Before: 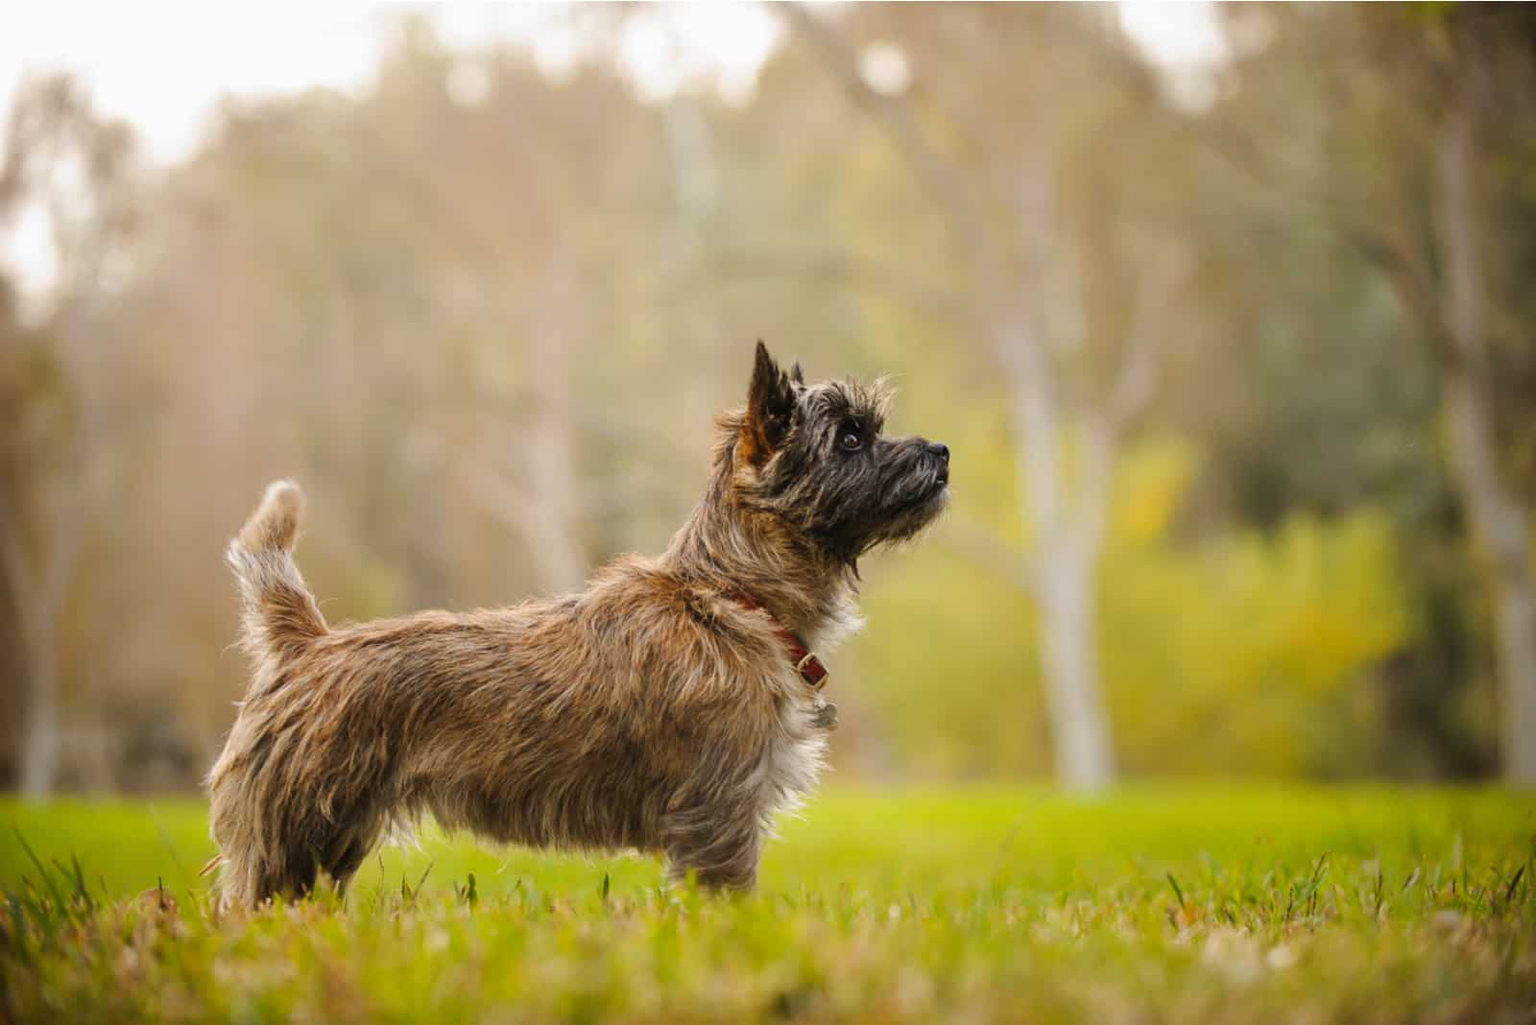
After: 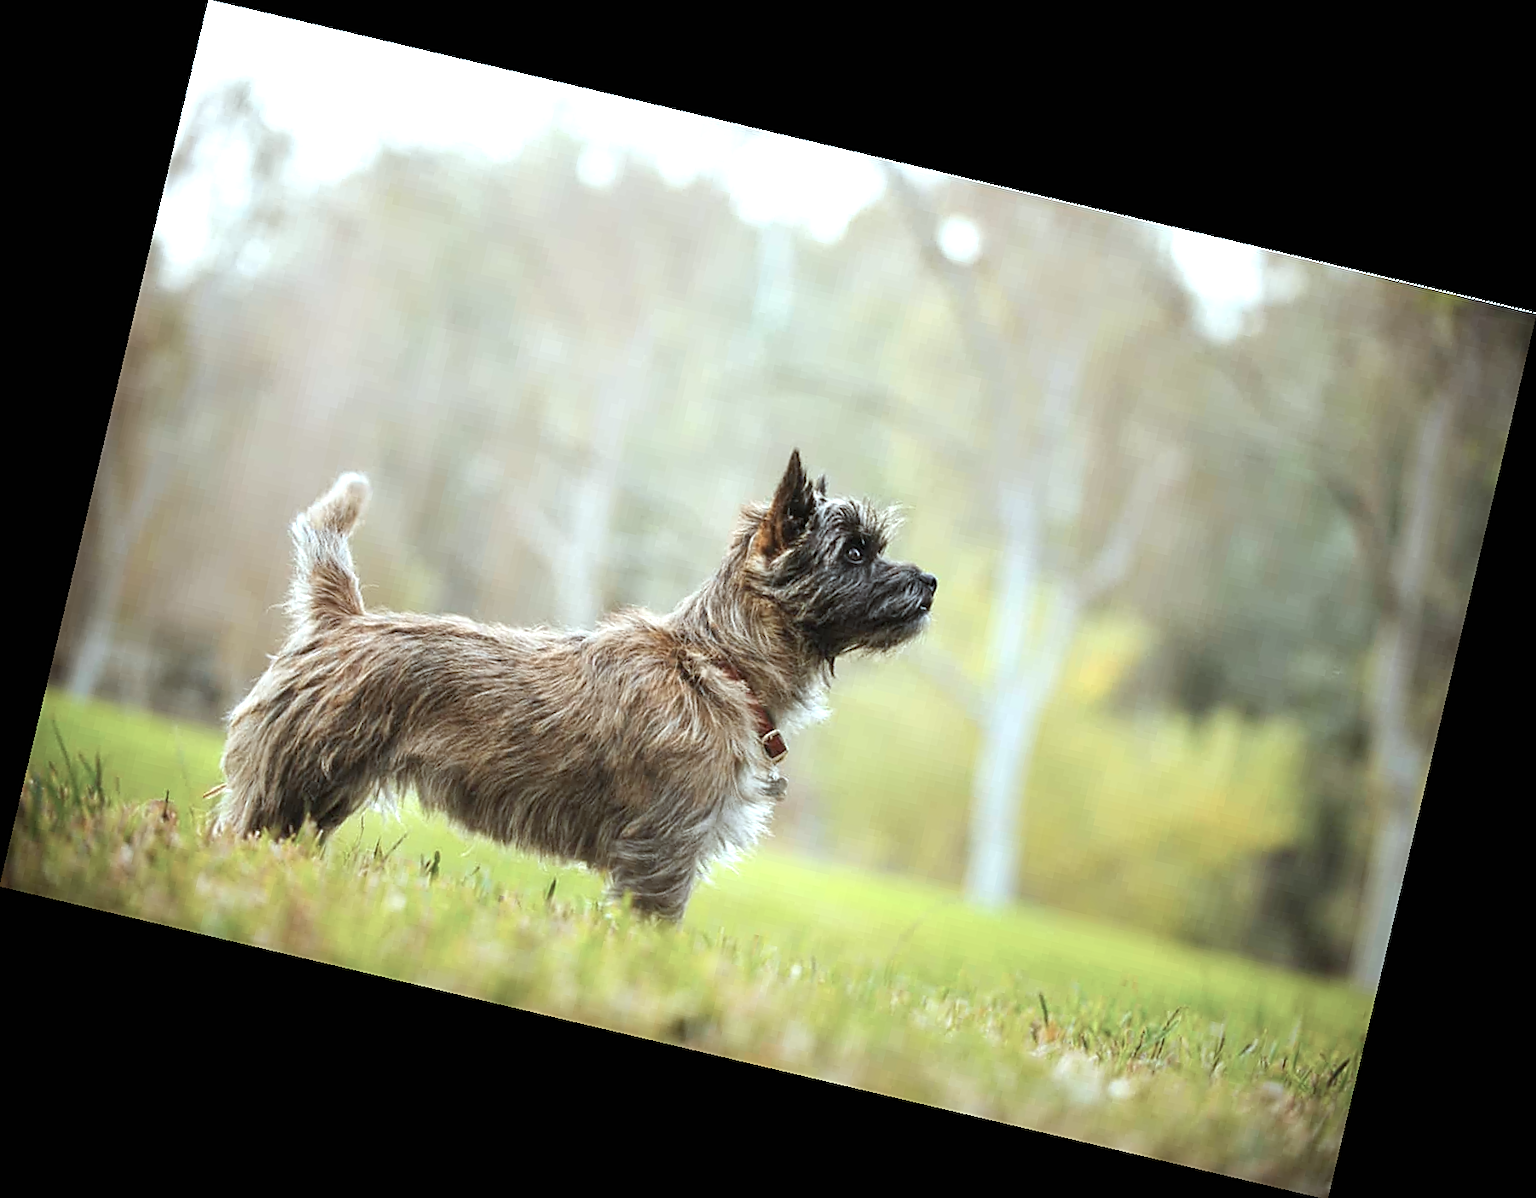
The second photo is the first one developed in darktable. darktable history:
exposure: black level correction 0, exposure 0.7 EV, compensate exposure bias true, compensate highlight preservation false
rotate and perspective: rotation 13.27°, automatic cropping off
sharpen: on, module defaults
color correction: highlights a* -12.64, highlights b* -18.1, saturation 0.7
